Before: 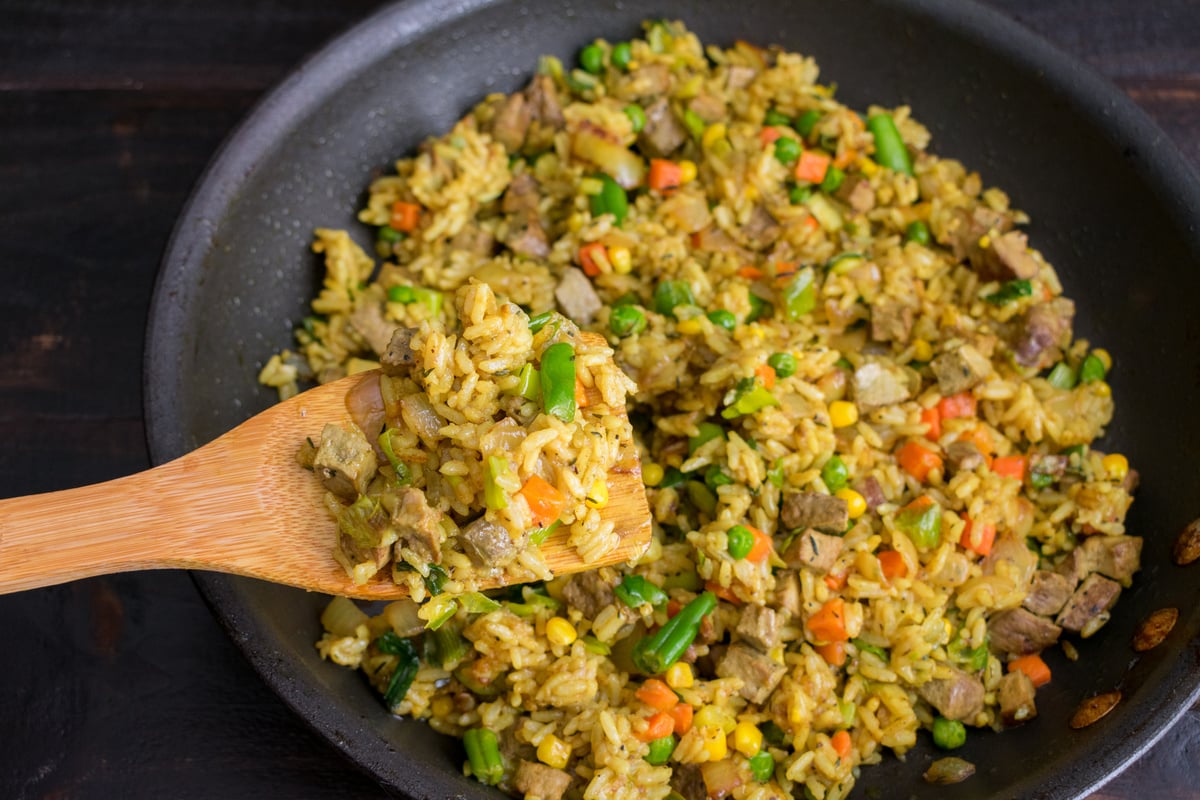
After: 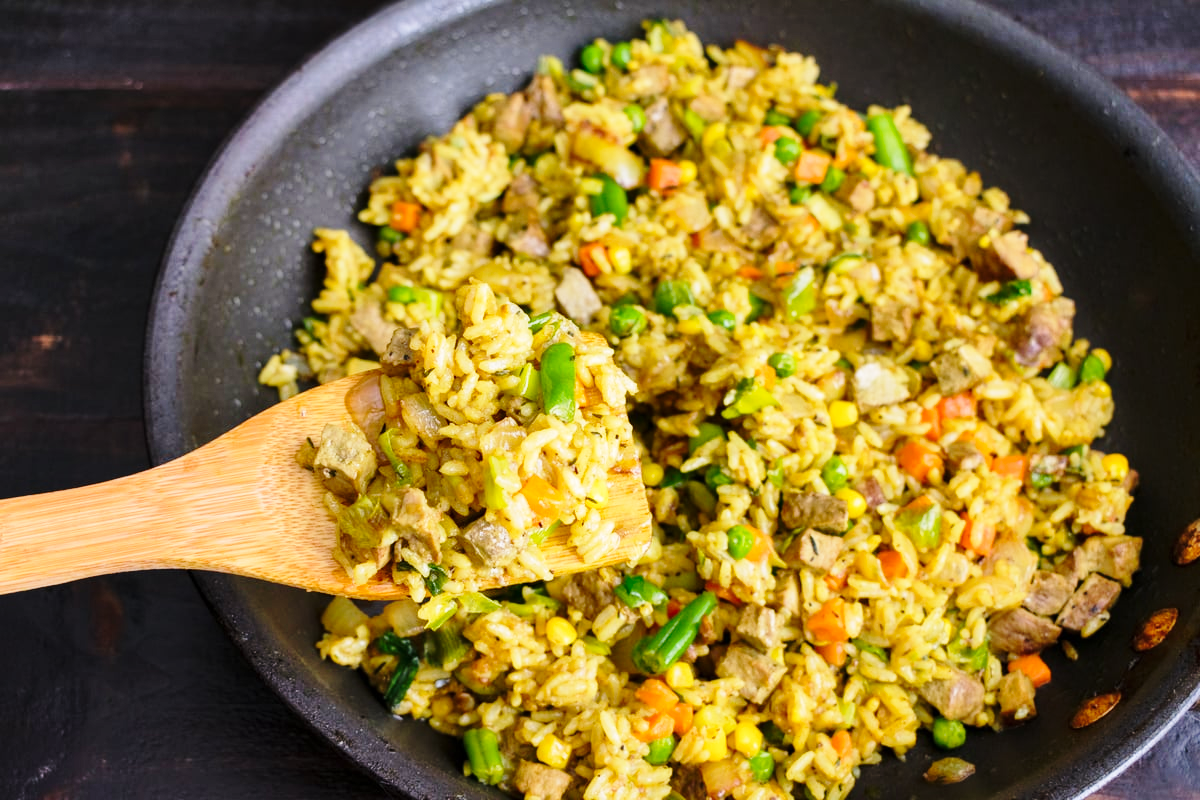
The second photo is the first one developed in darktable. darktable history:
shadows and highlights: soften with gaussian
base curve: curves: ch0 [(0, 0) (0.028, 0.03) (0.121, 0.232) (0.46, 0.748) (0.859, 0.968) (1, 1)], preserve colors none
